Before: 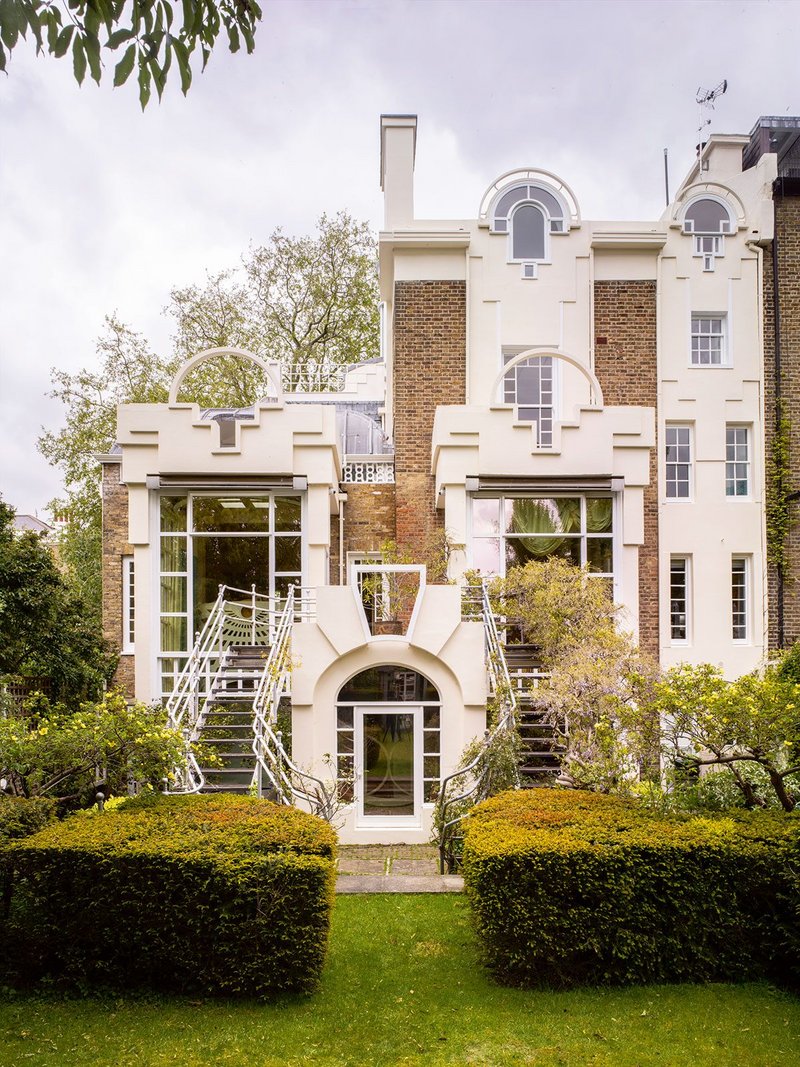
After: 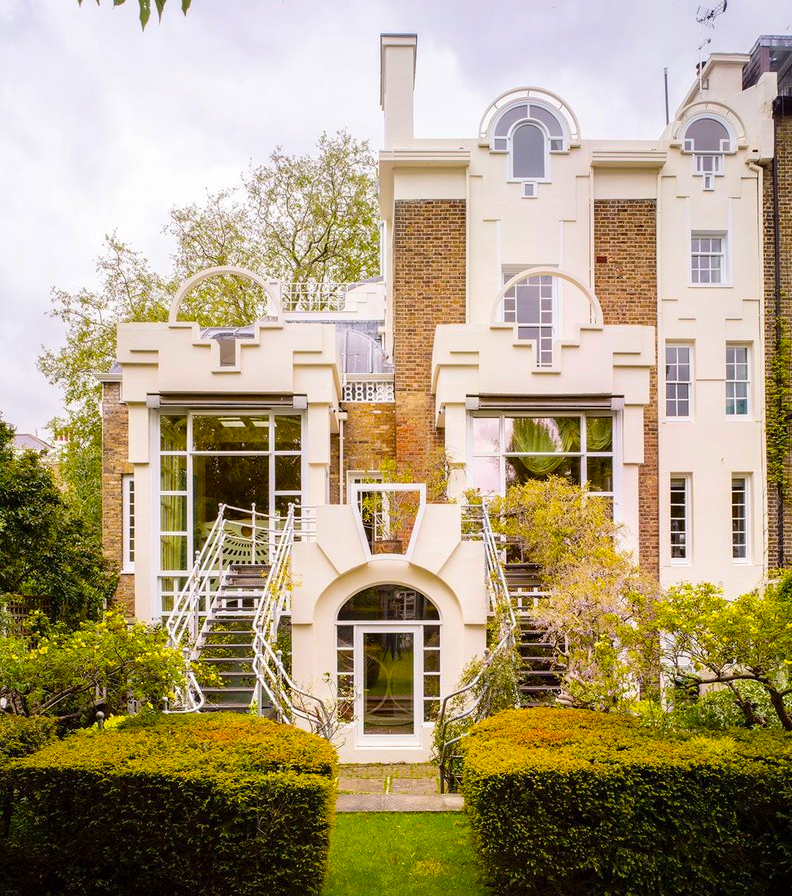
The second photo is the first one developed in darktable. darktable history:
crop: top 7.625%, bottom 8.027%
color balance rgb: perceptual saturation grading › global saturation 25%, perceptual brilliance grading › mid-tones 10%, perceptual brilliance grading › shadows 15%, global vibrance 20%
